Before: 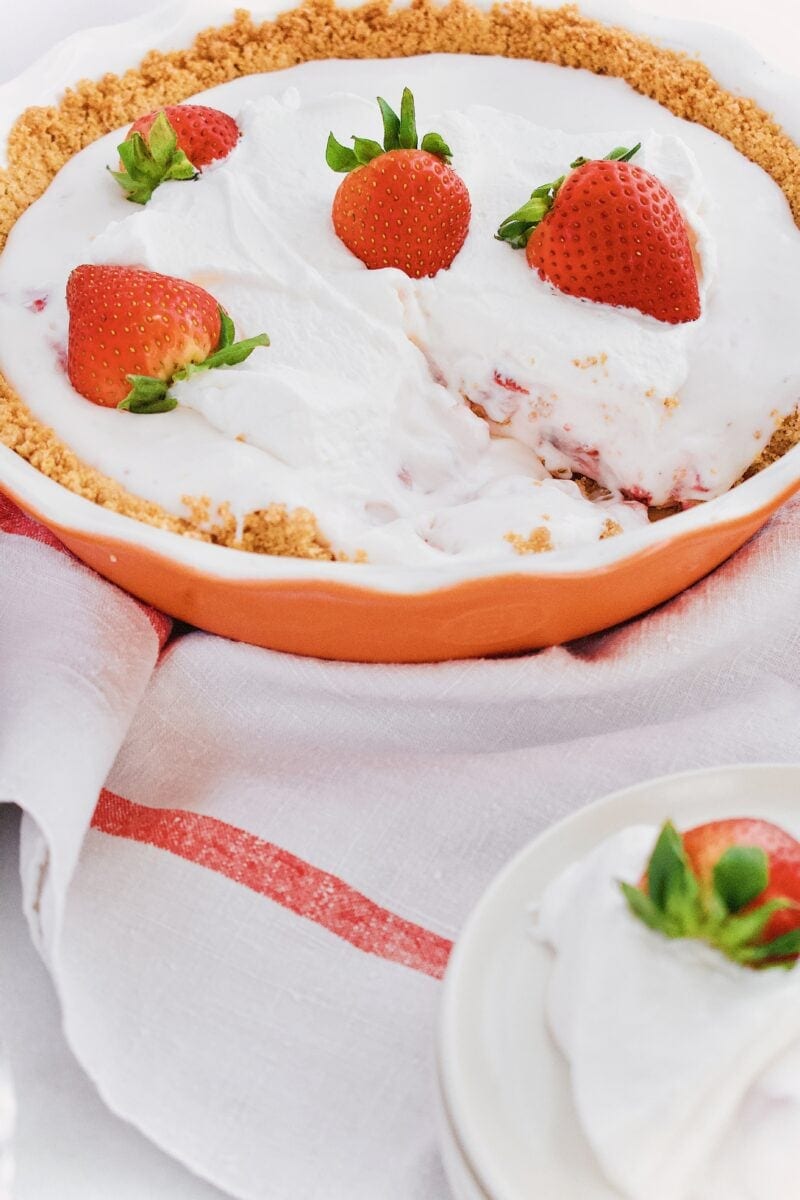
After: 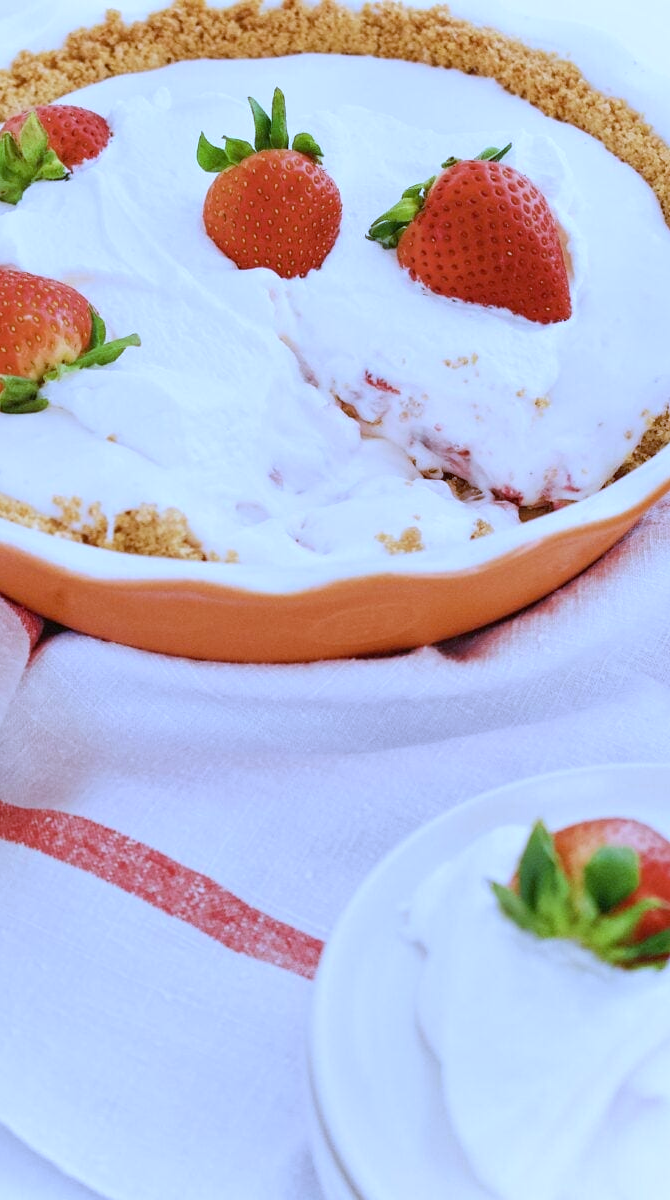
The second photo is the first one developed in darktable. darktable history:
crop: left 16.145%
white balance: red 0.871, blue 1.249
